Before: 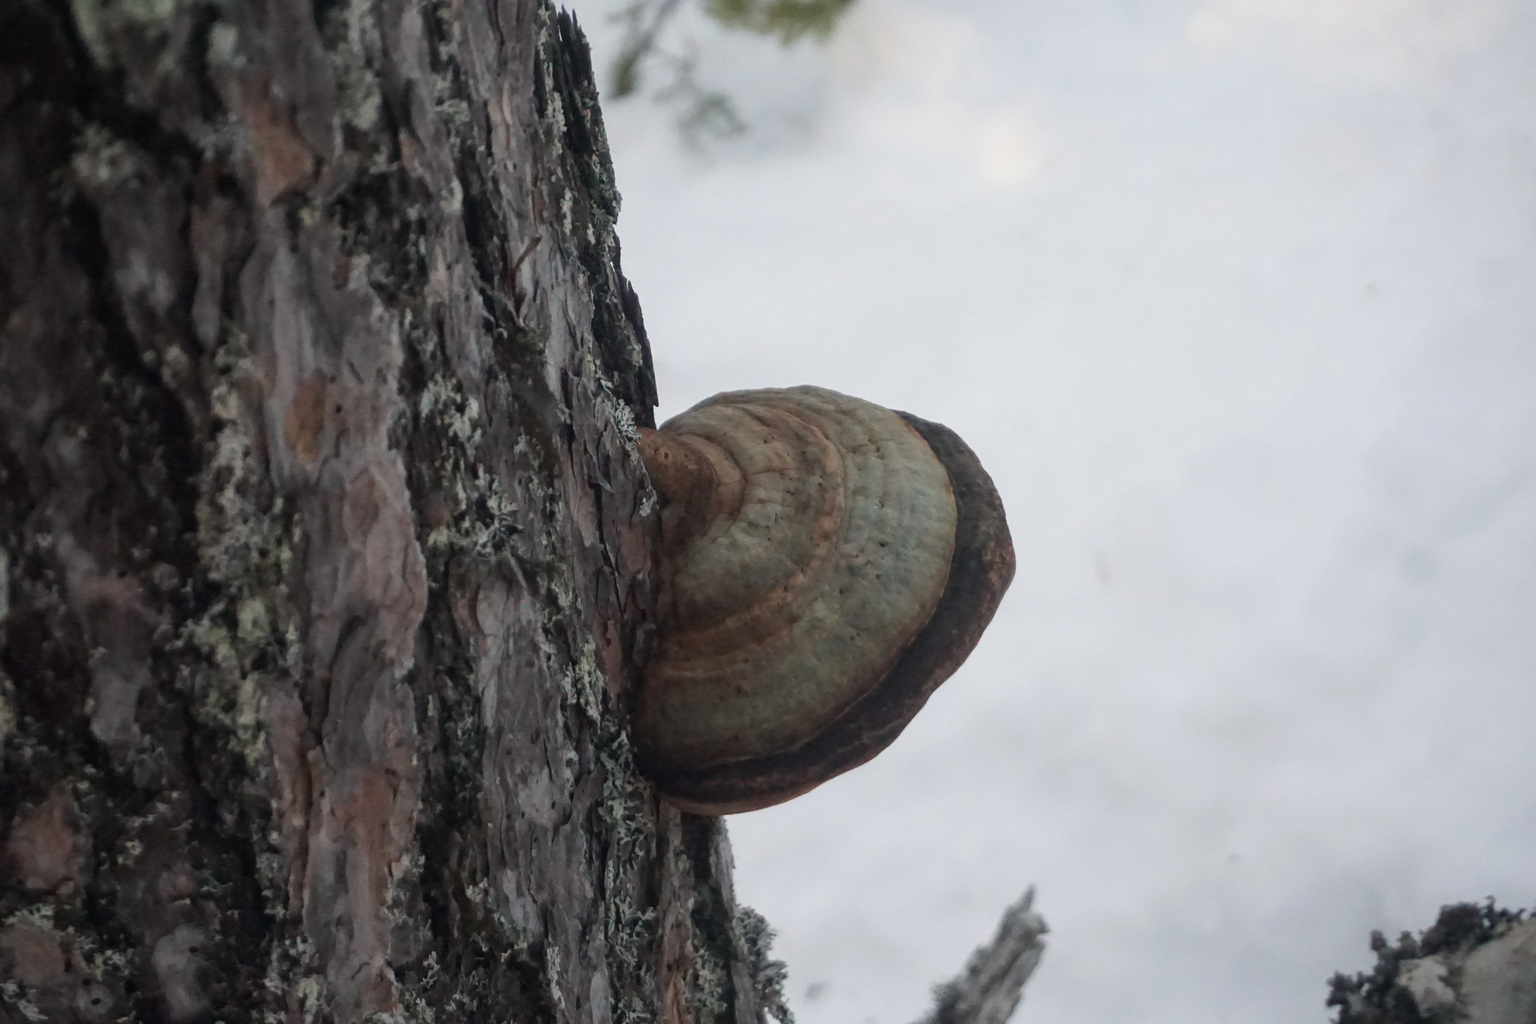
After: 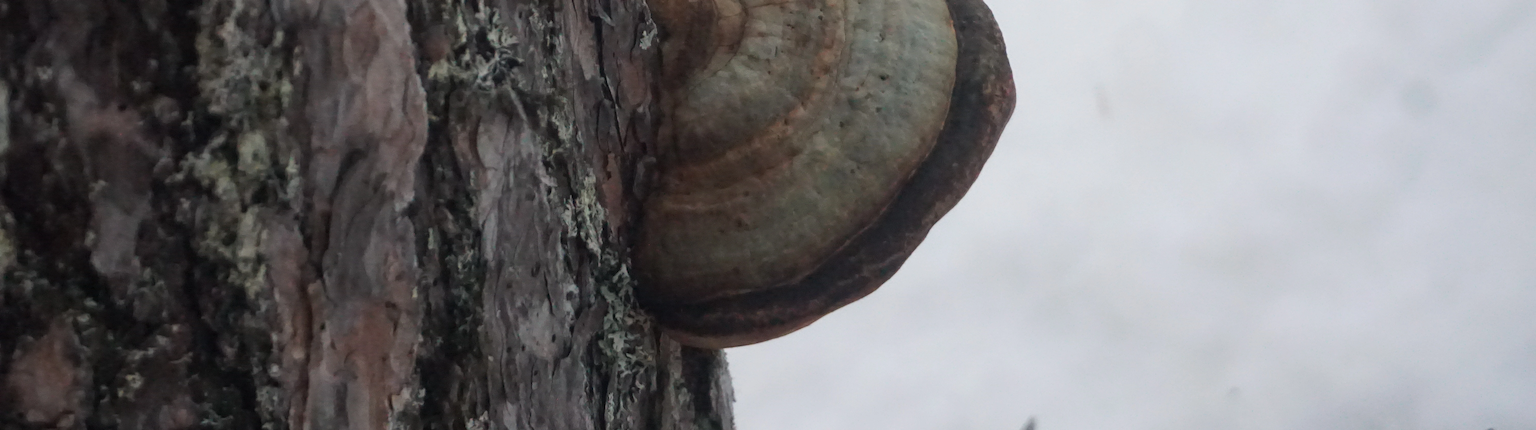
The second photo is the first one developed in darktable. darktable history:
crop: top 45.65%, bottom 12.254%
